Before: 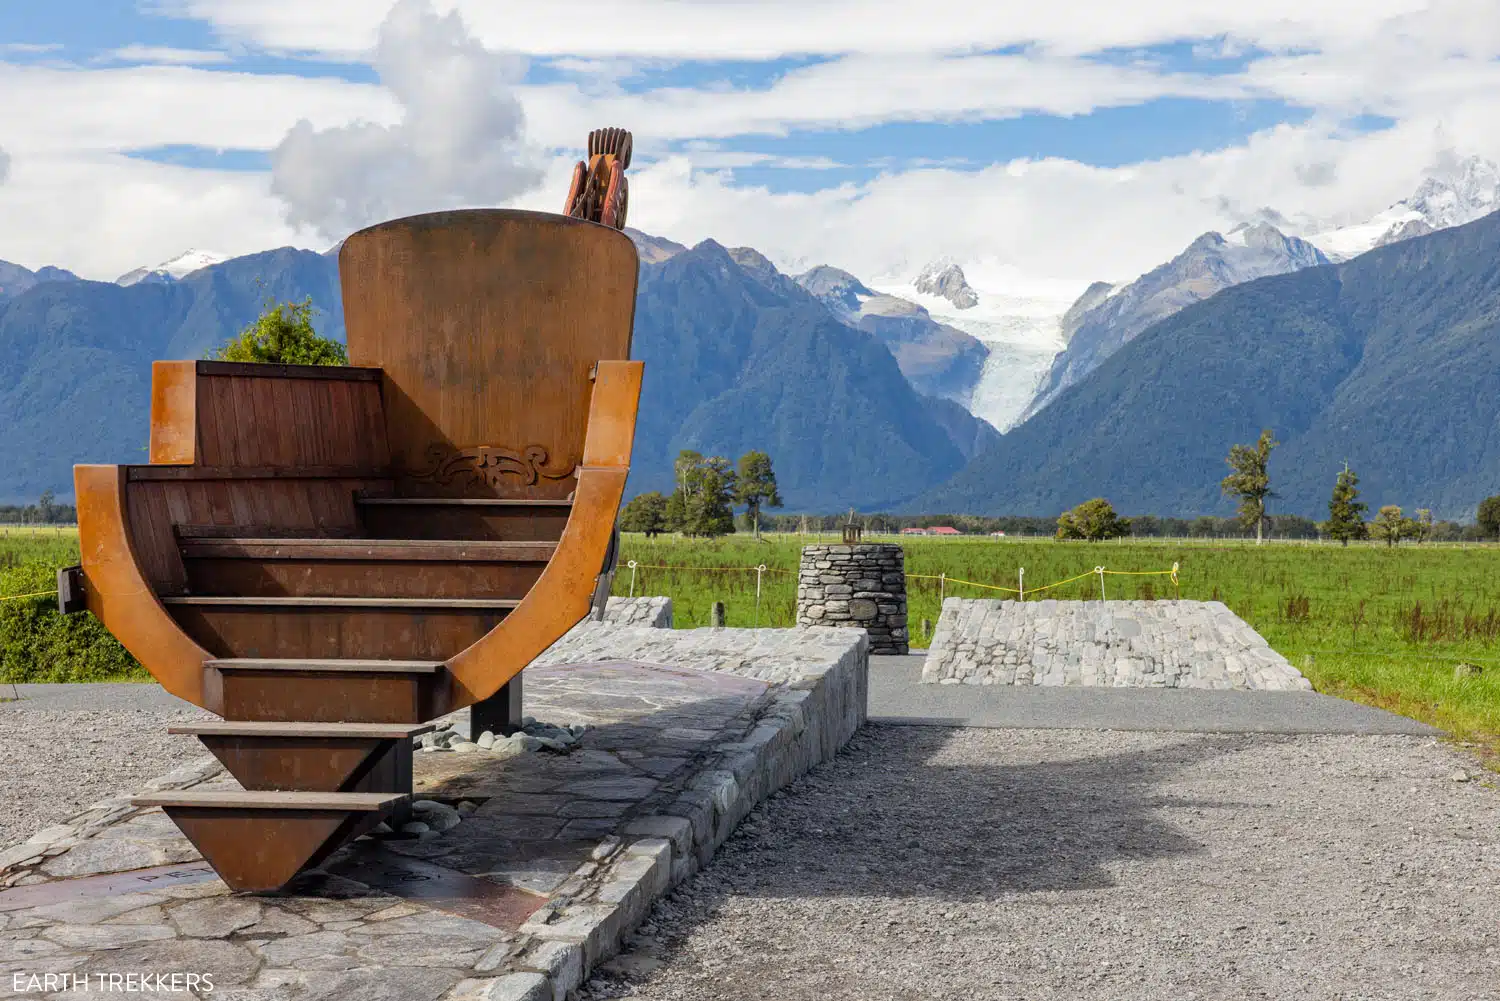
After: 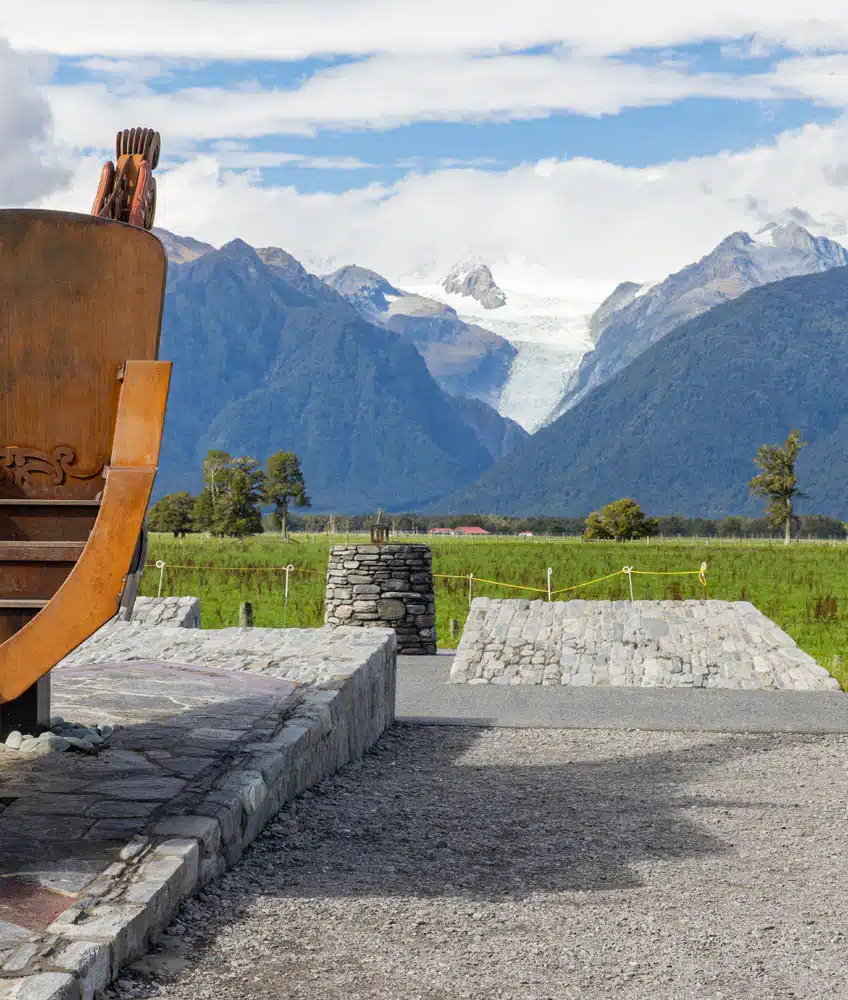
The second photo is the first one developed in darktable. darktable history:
crop: left 31.474%, top 0.009%, right 11.951%
